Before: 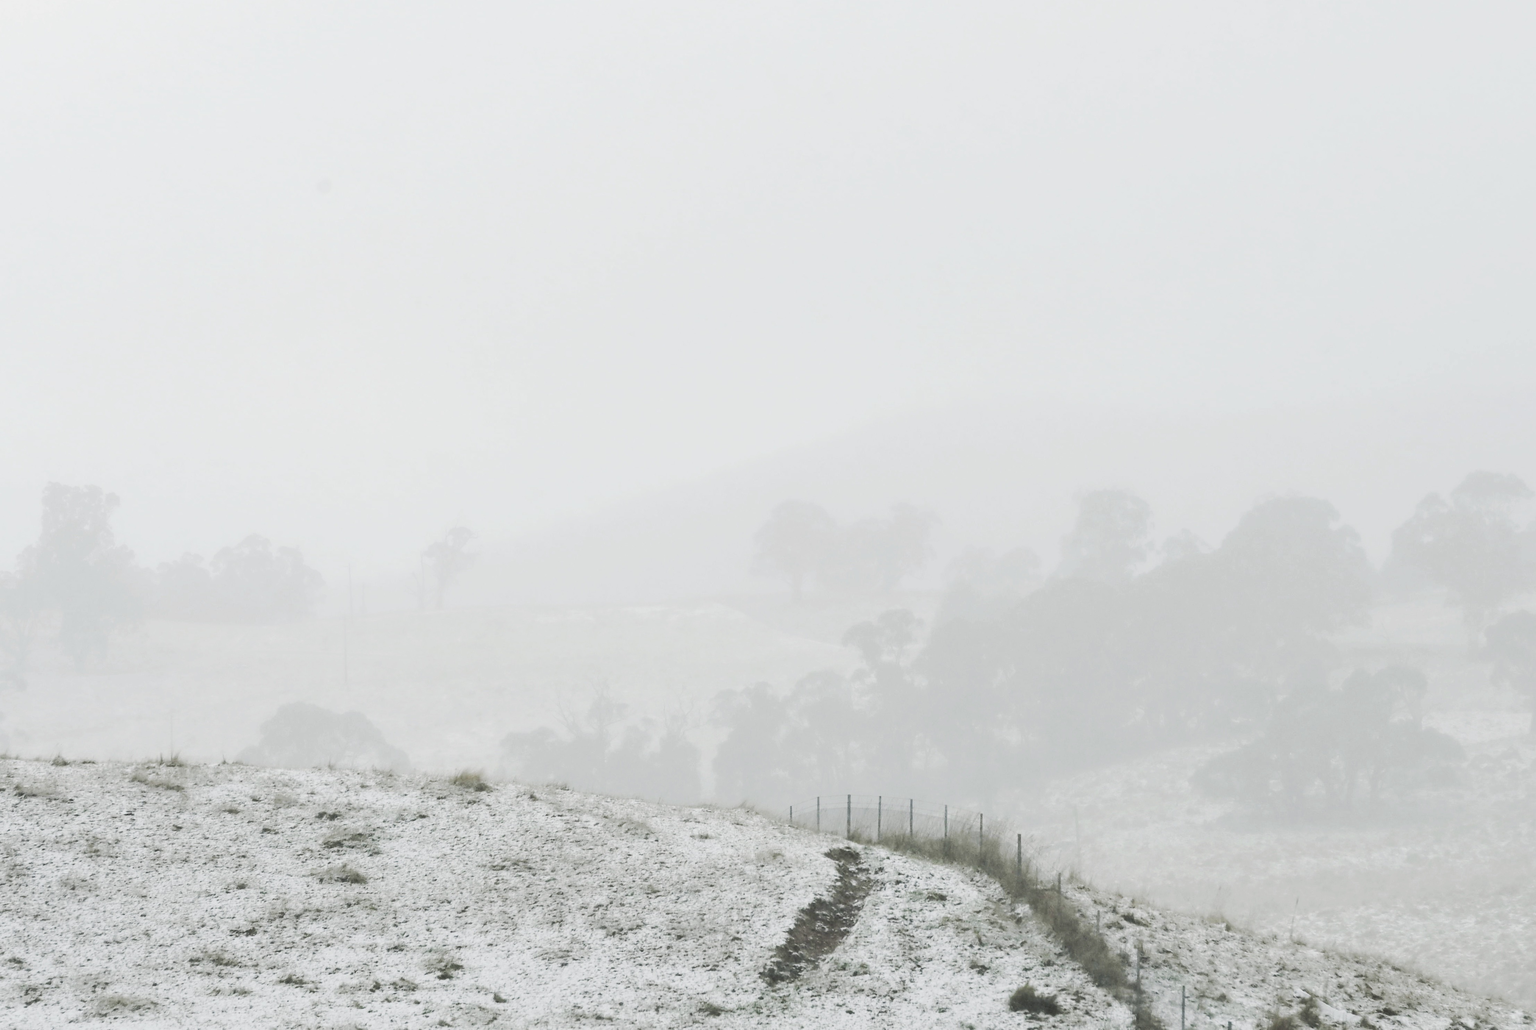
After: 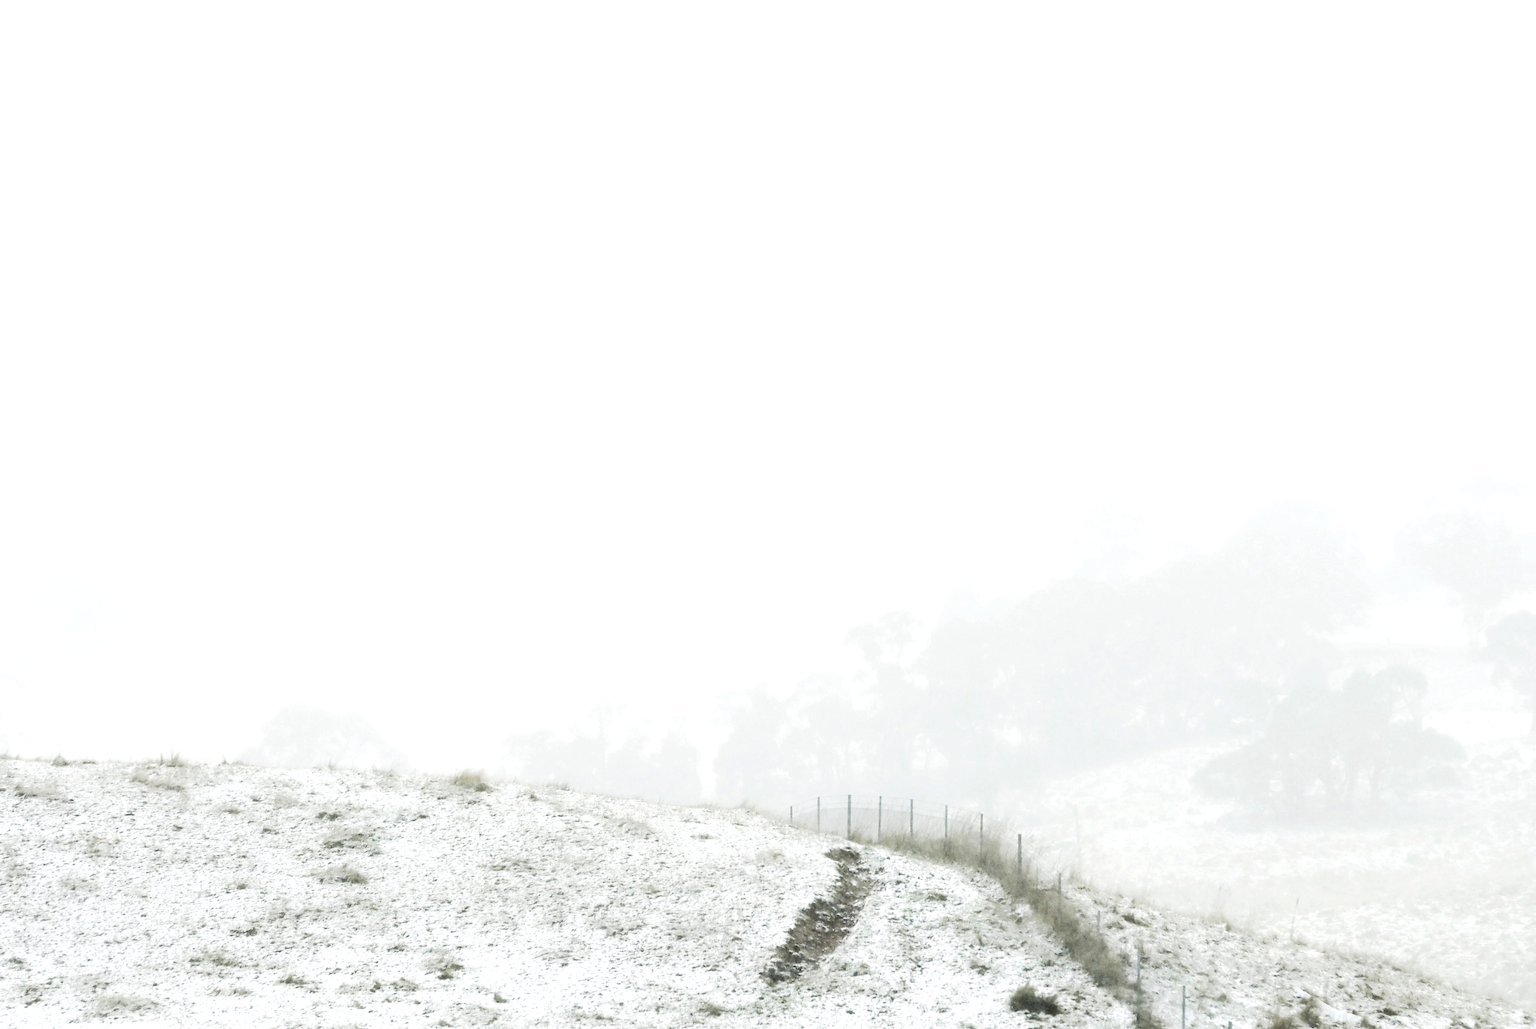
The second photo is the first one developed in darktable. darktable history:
tone curve: curves: ch0 [(0, 0) (0.003, 0.015) (0.011, 0.021) (0.025, 0.032) (0.044, 0.046) (0.069, 0.062) (0.1, 0.08) (0.136, 0.117) (0.177, 0.165) (0.224, 0.221) (0.277, 0.298) (0.335, 0.385) (0.399, 0.469) (0.468, 0.558) (0.543, 0.637) (0.623, 0.708) (0.709, 0.771) (0.801, 0.84) (0.898, 0.907) (1, 1)], preserve colors none
tone equalizer: -8 EV -0.764 EV, -7 EV -0.709 EV, -6 EV -0.623 EV, -5 EV -0.401 EV, -3 EV 0.383 EV, -2 EV 0.6 EV, -1 EV 0.701 EV, +0 EV 0.743 EV, smoothing diameter 2.23%, edges refinement/feathering 19.71, mask exposure compensation -1.57 EV, filter diffusion 5
velvia: strength 15.4%
